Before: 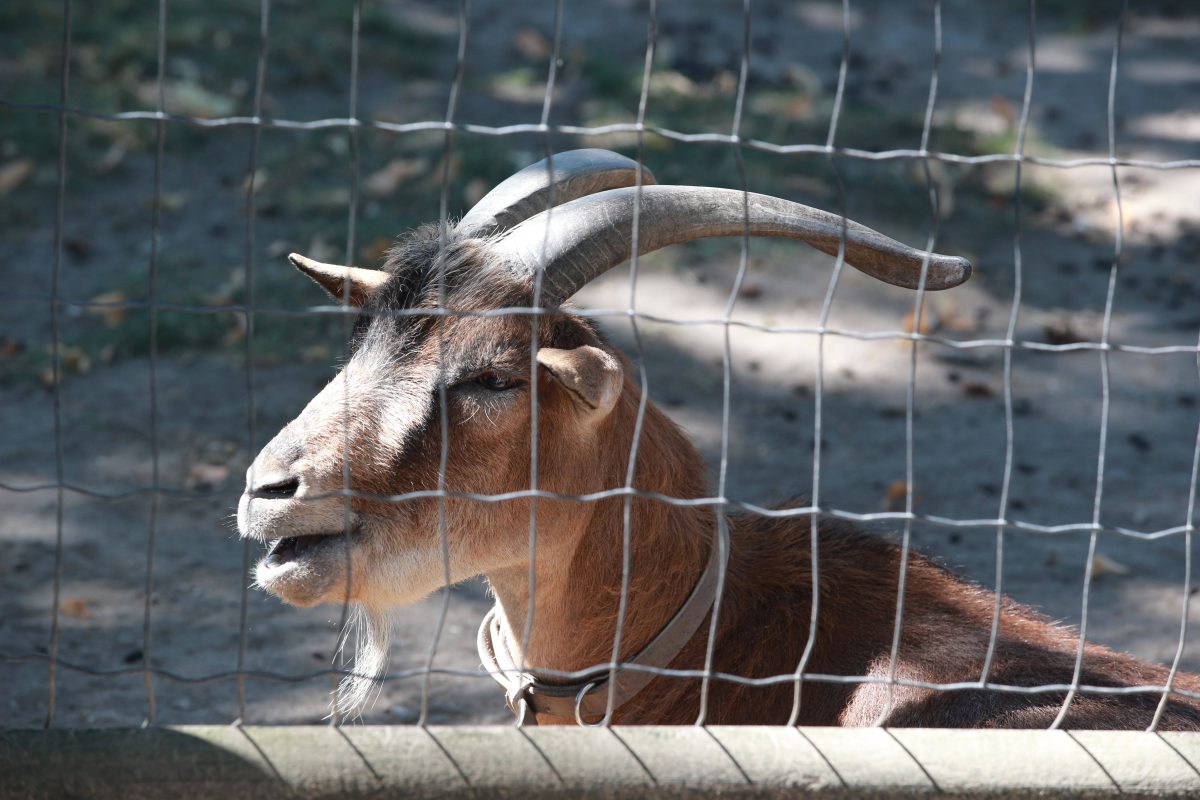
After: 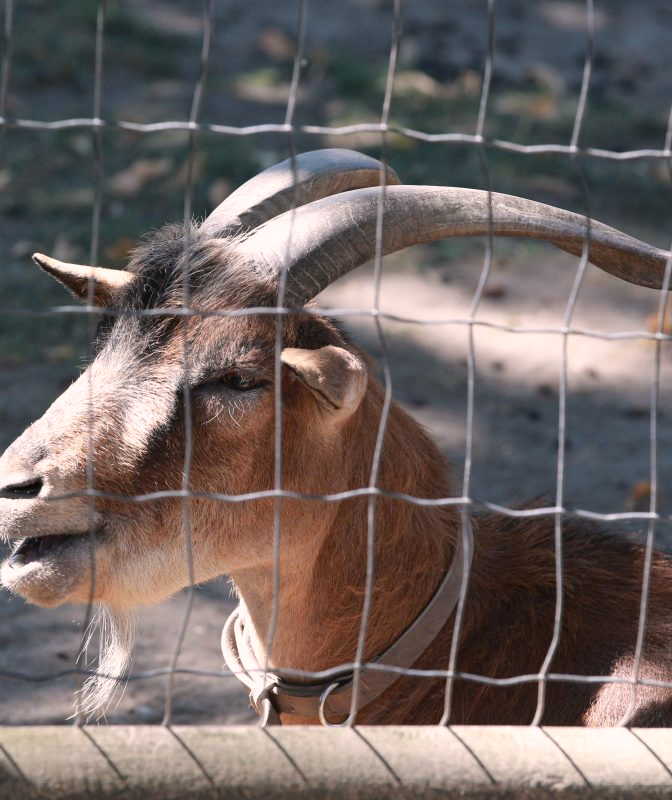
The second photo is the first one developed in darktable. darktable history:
color correction: highlights a* 7.36, highlights b* 4.03
crop: left 21.375%, right 22.574%
